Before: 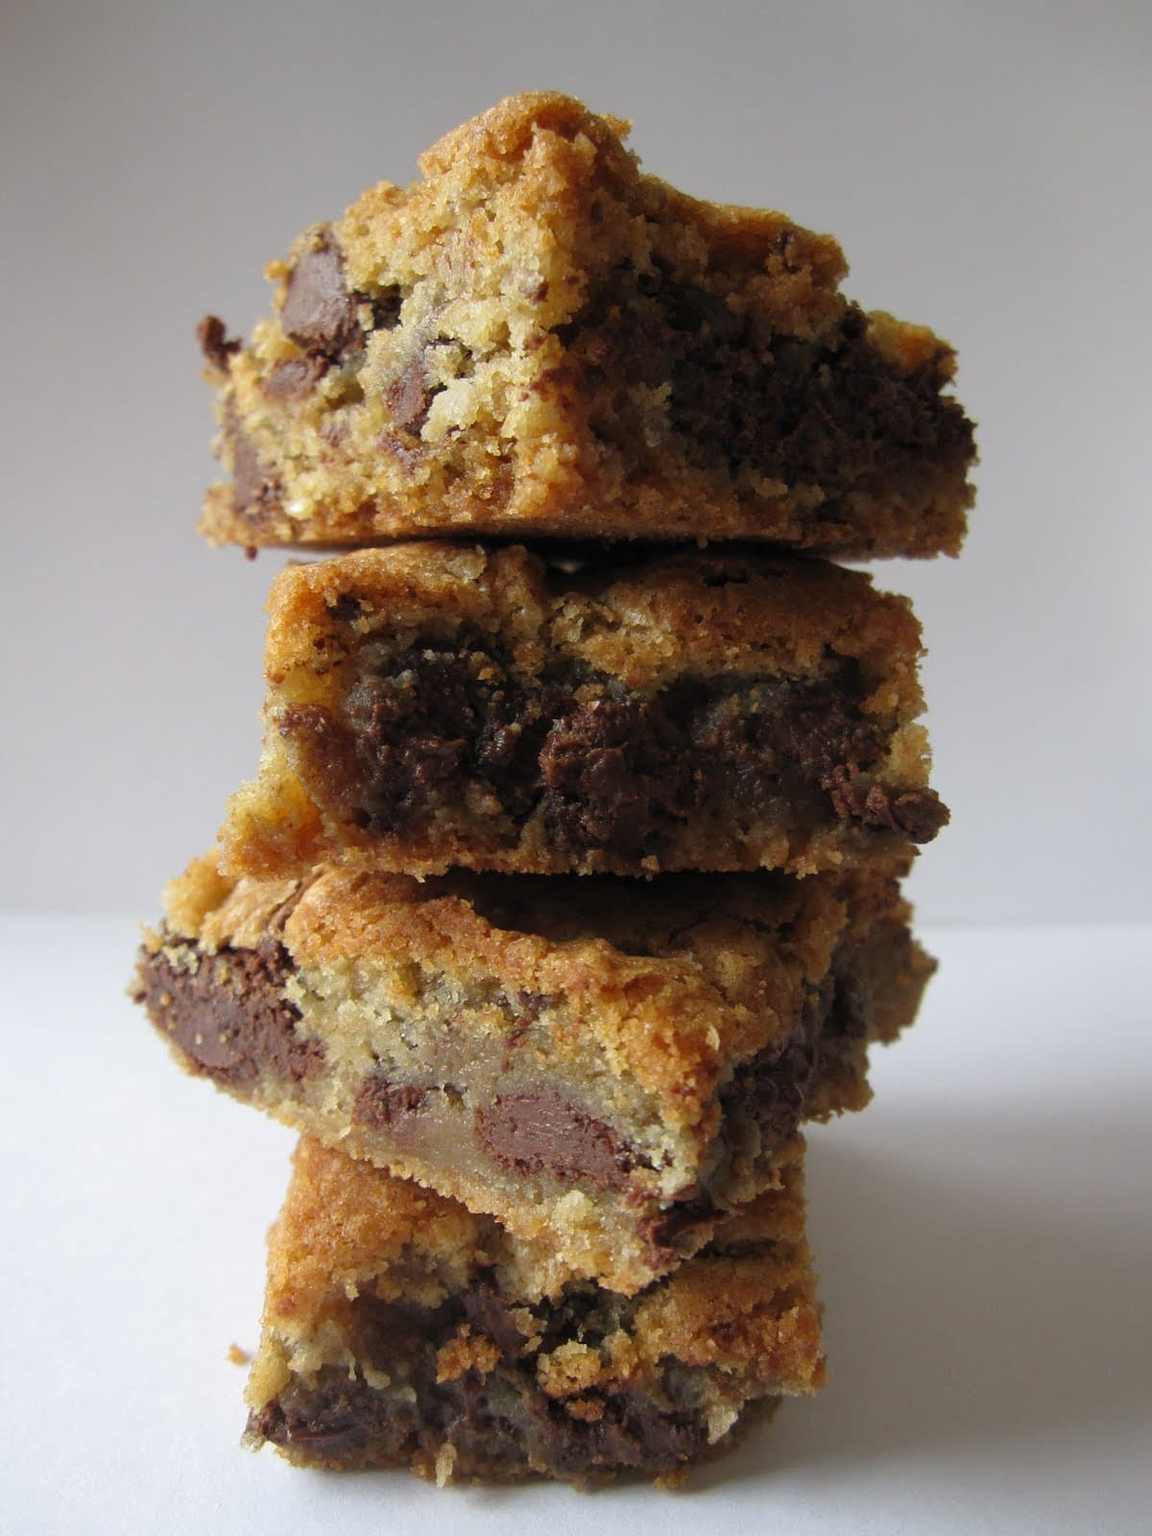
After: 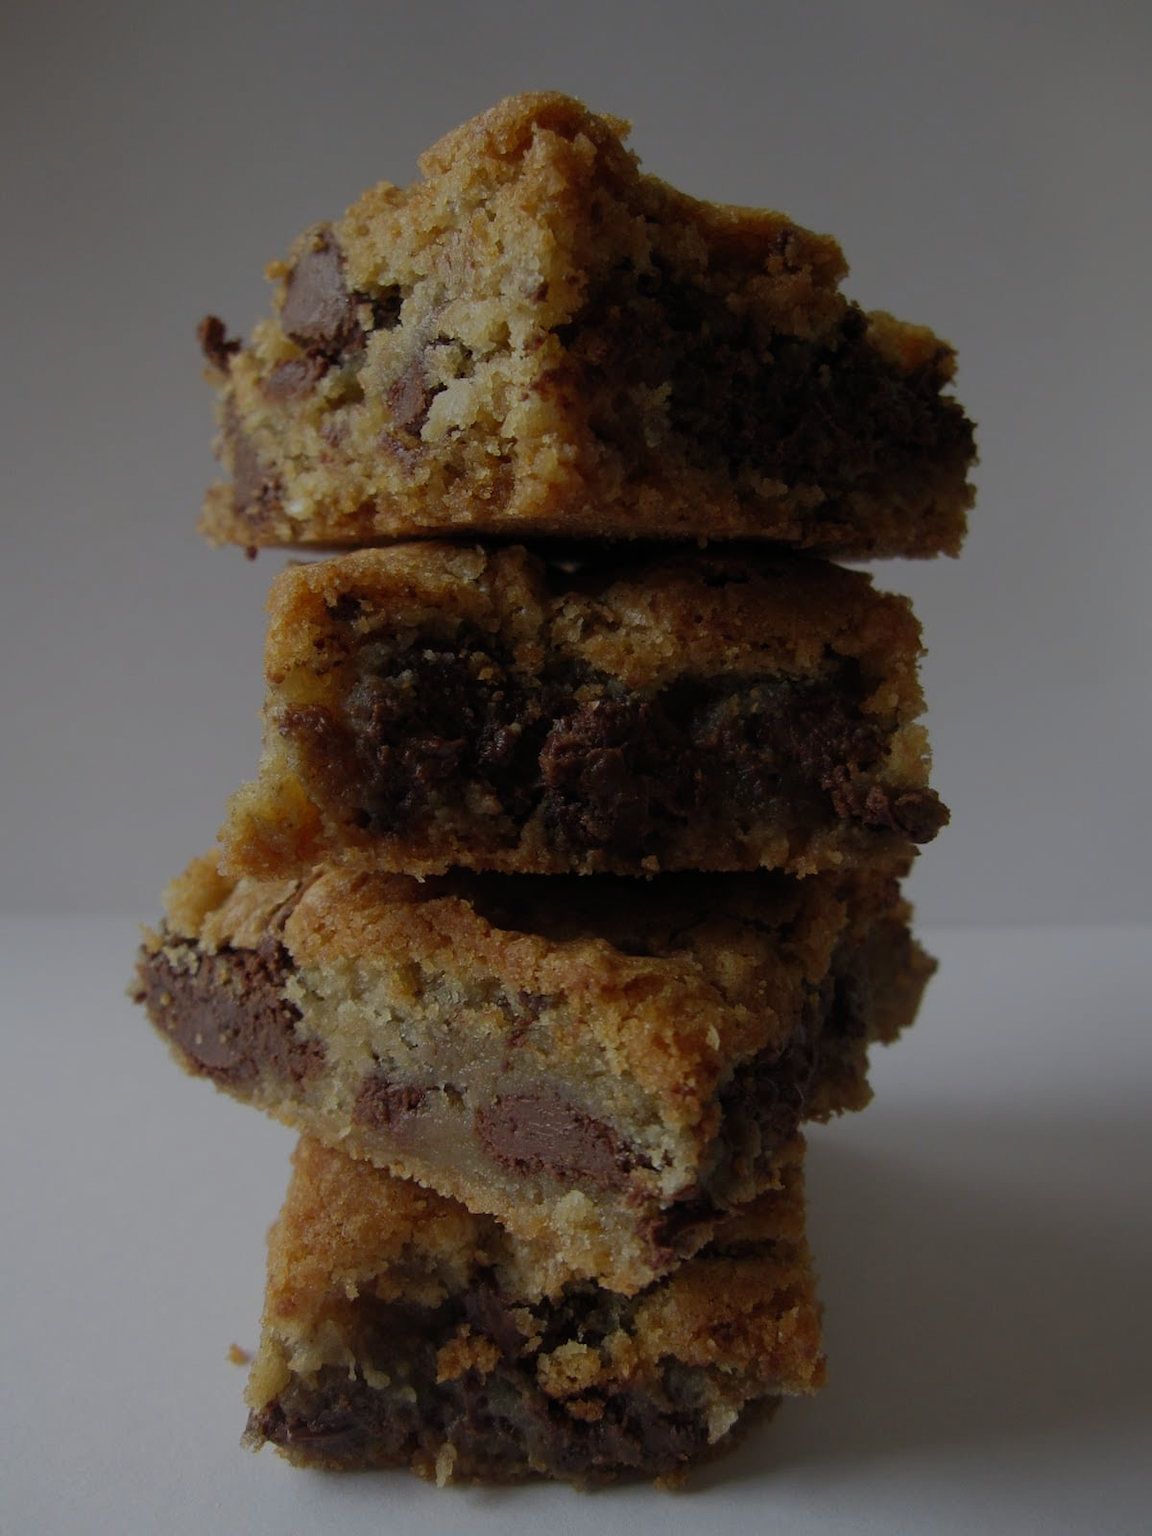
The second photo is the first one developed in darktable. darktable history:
exposure: exposure -1.498 EV, compensate highlight preservation false
